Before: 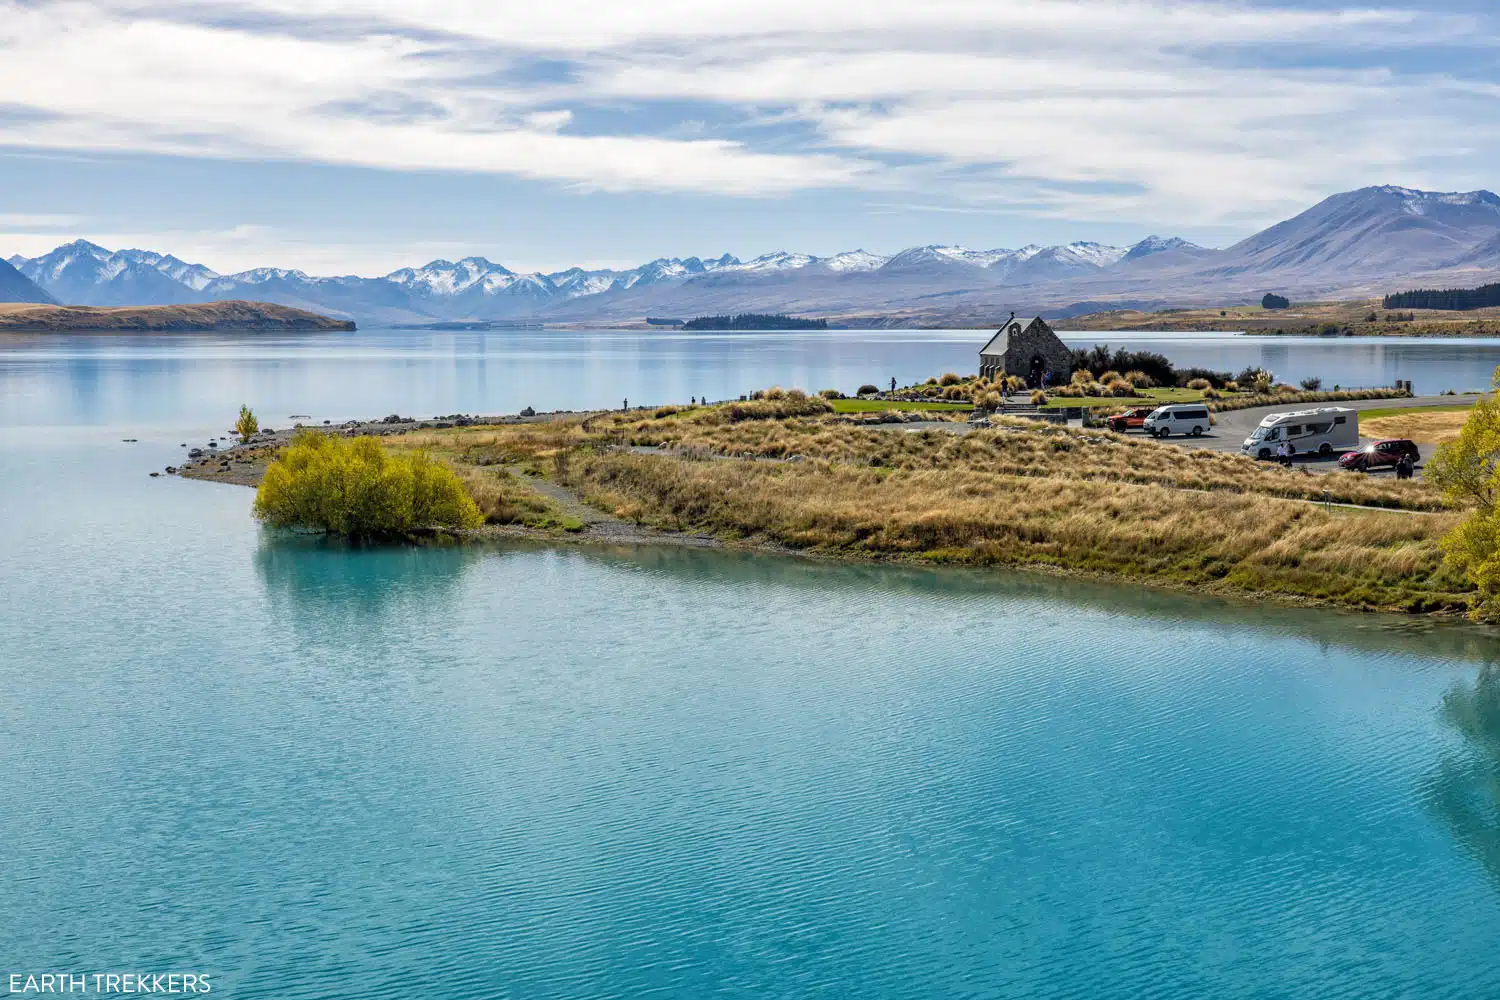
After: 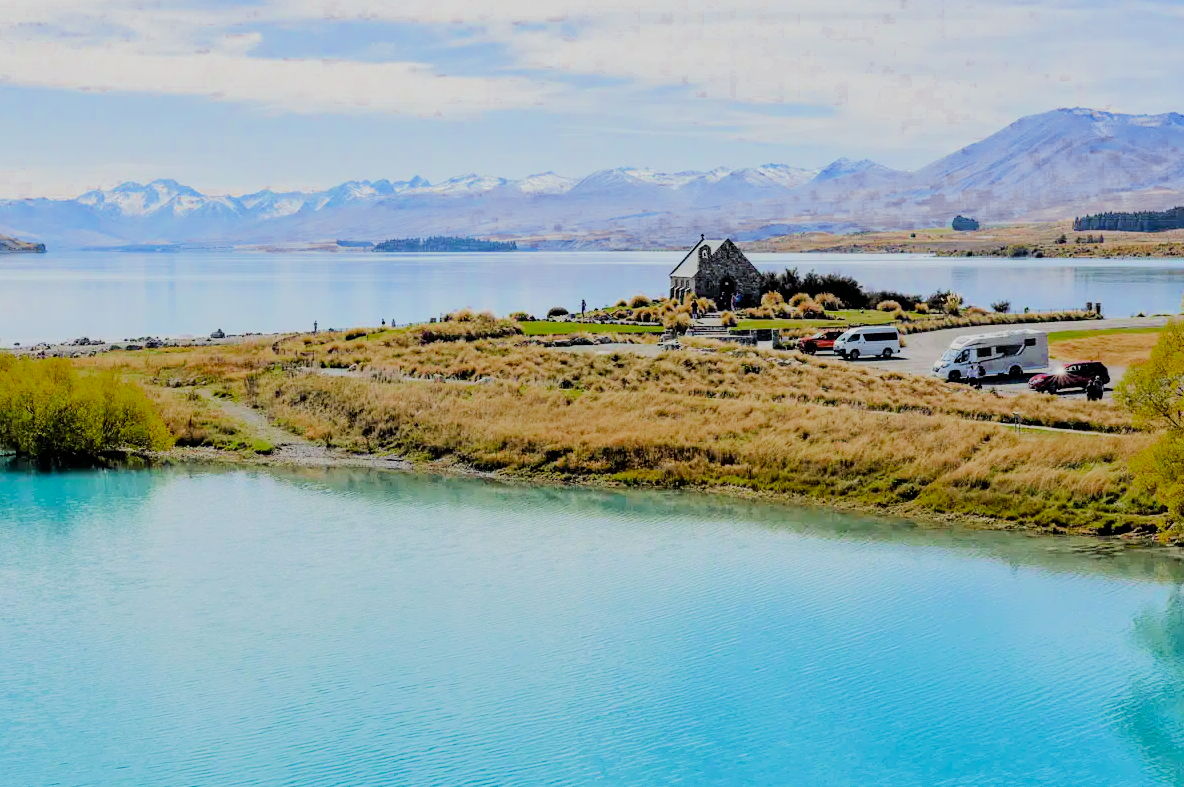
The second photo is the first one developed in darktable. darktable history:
crop and rotate: left 20.718%, top 7.864%, right 0.313%, bottom 13.399%
color zones: curves: ch0 [(0.27, 0.396) (0.563, 0.504) (0.75, 0.5) (0.787, 0.307)]
tone equalizer: -7 EV 0.162 EV, -6 EV 0.609 EV, -5 EV 1.15 EV, -4 EV 1.32 EV, -3 EV 1.14 EV, -2 EV 0.6 EV, -1 EV 0.159 EV, edges refinement/feathering 500, mask exposure compensation -1.57 EV, preserve details no
contrast brightness saturation: contrast 0.044, saturation 0.161
filmic rgb: black relative exposure -7.65 EV, white relative exposure 4.56 EV, hardness 3.61
